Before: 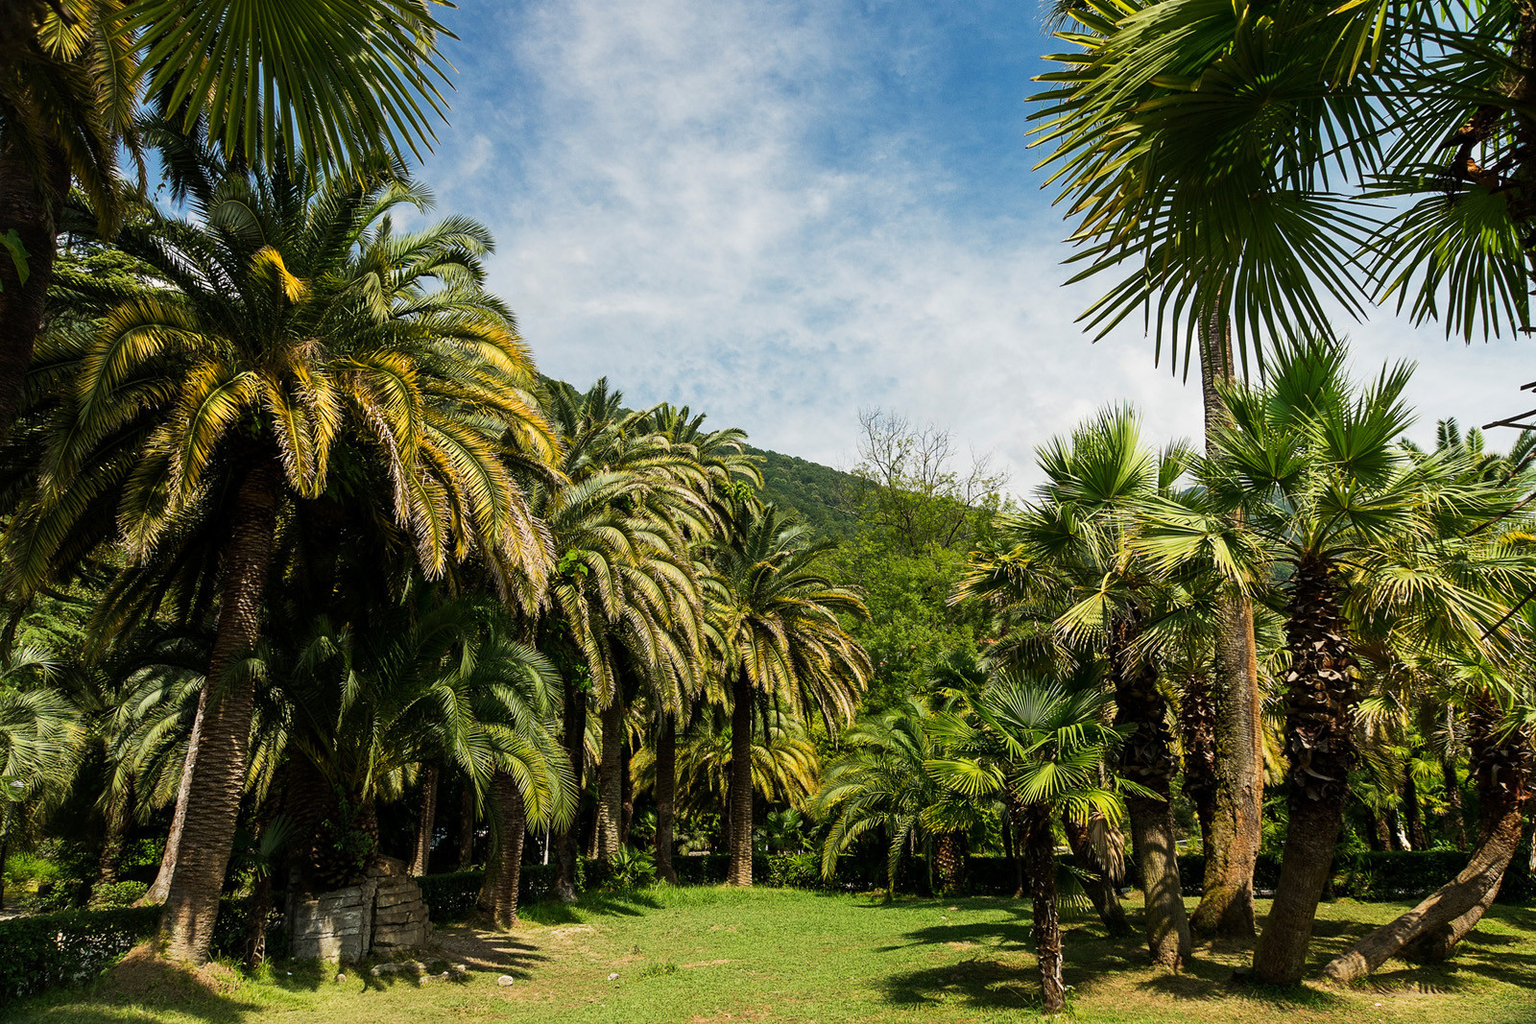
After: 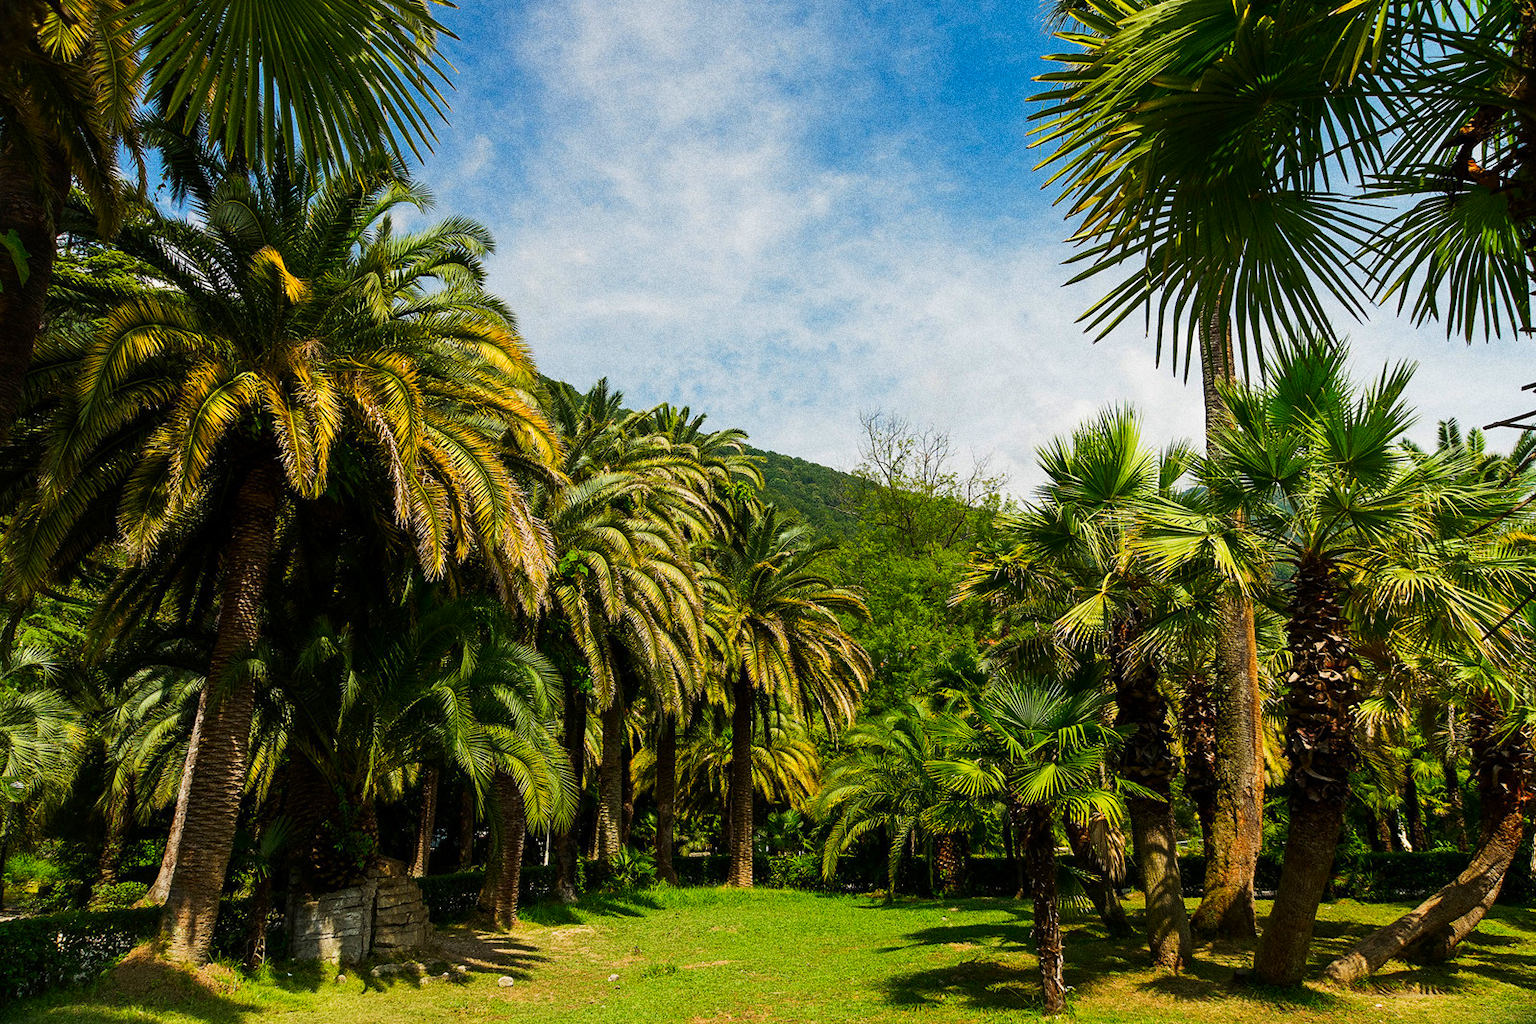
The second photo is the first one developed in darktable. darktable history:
grain: coarseness 0.09 ISO, strength 40%
contrast brightness saturation: brightness -0.02, saturation 0.35
